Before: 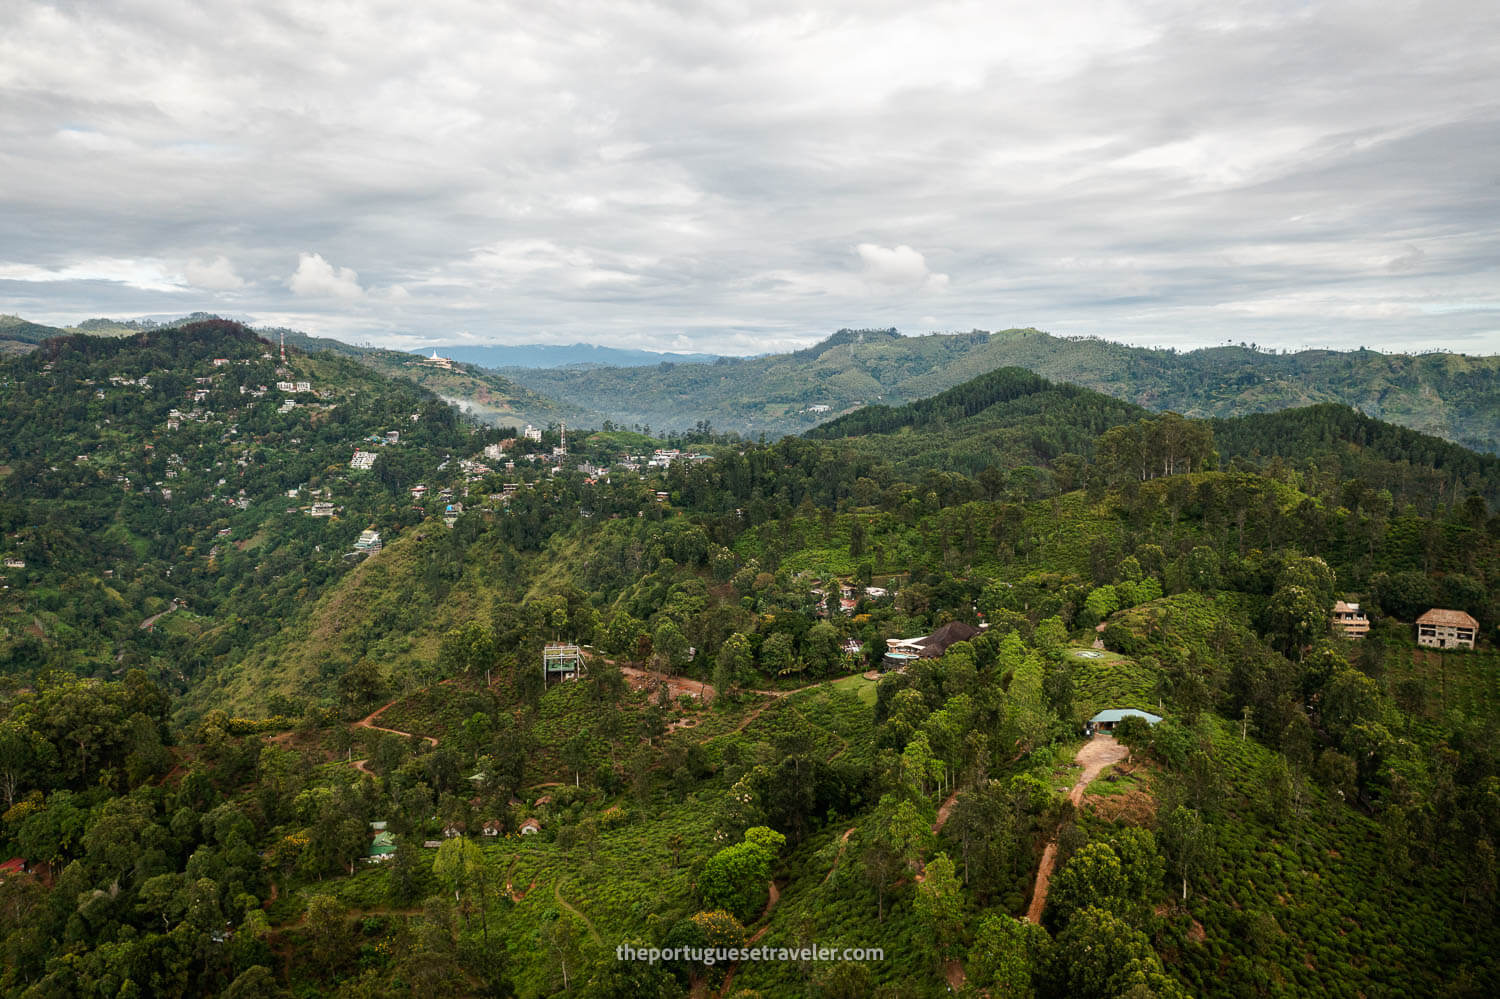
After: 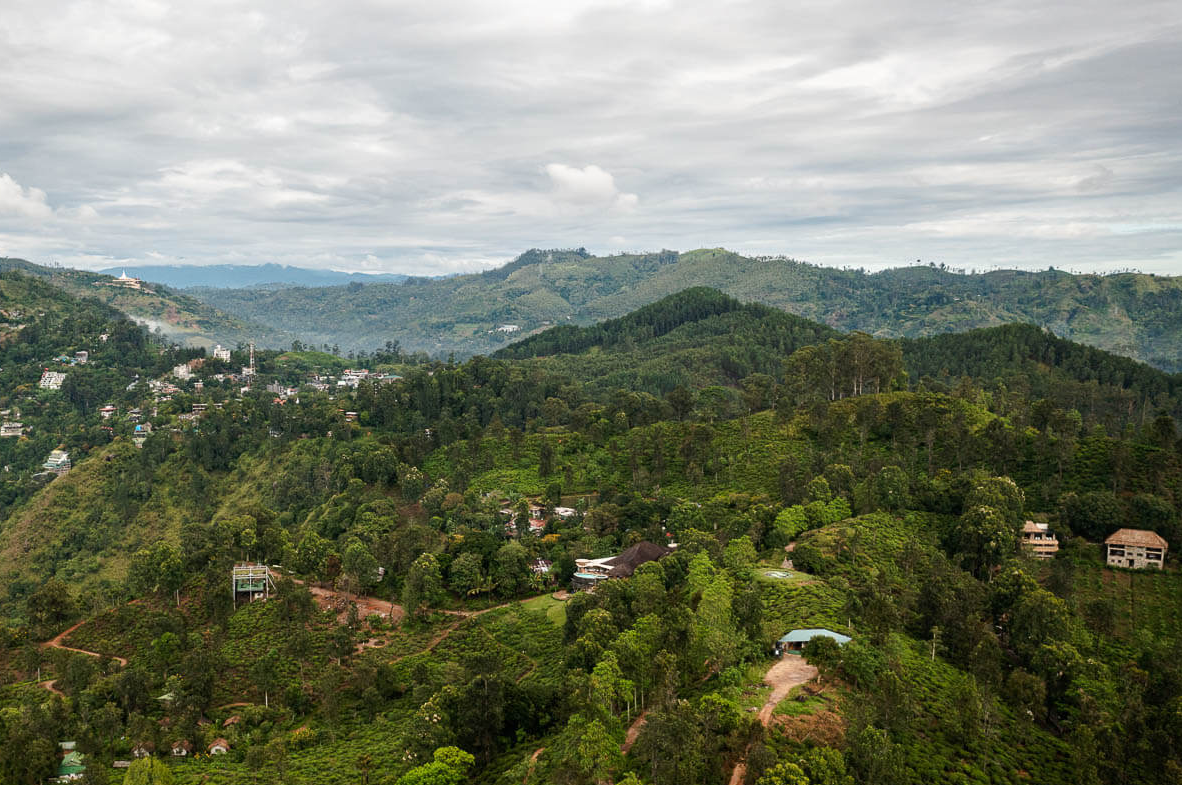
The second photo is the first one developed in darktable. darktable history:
crop and rotate: left 20.77%, top 8.071%, right 0.401%, bottom 13.283%
